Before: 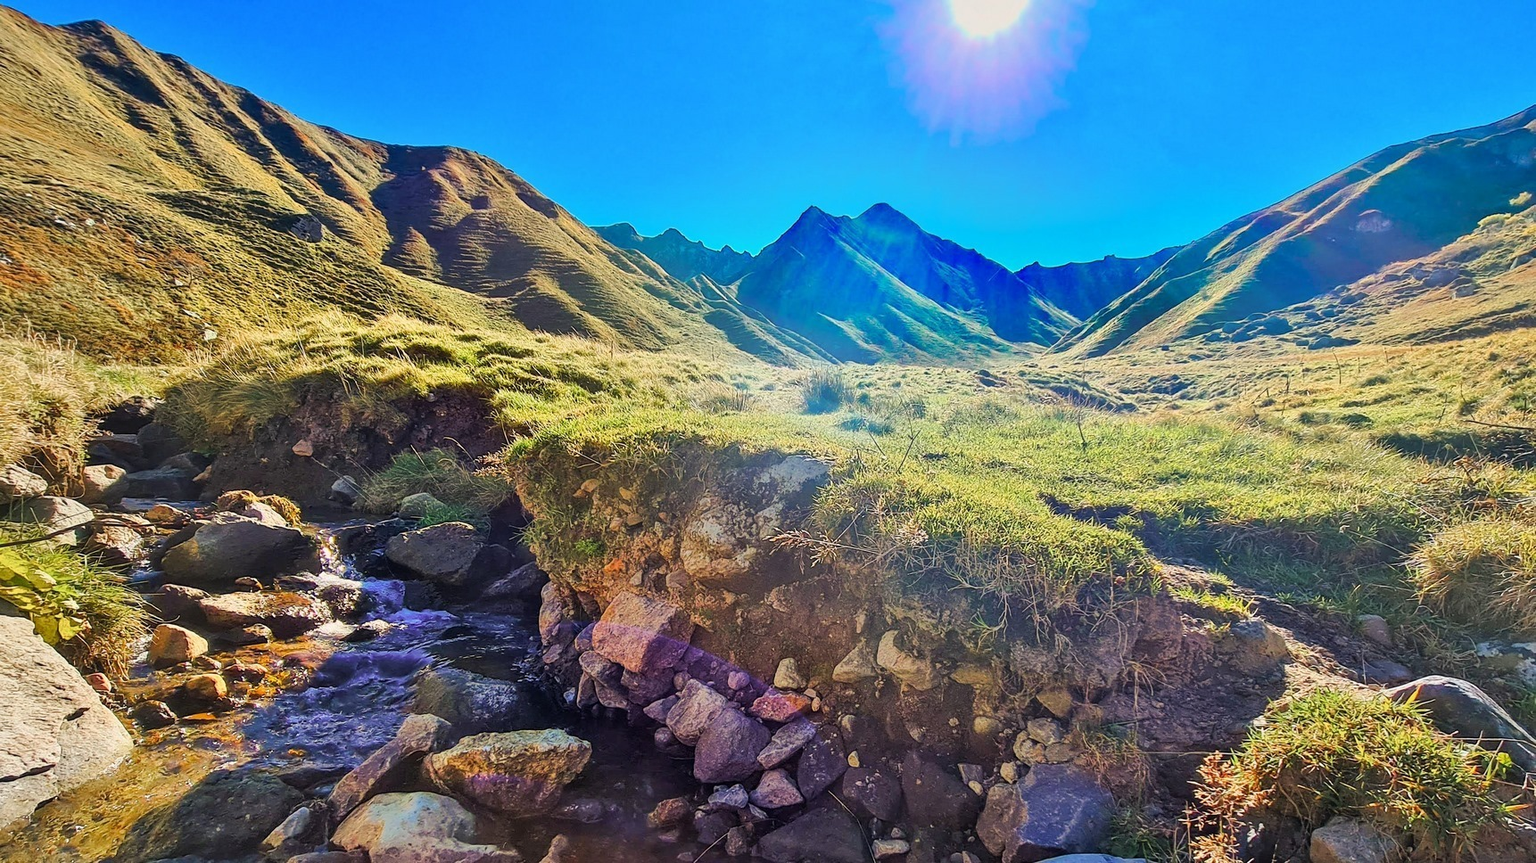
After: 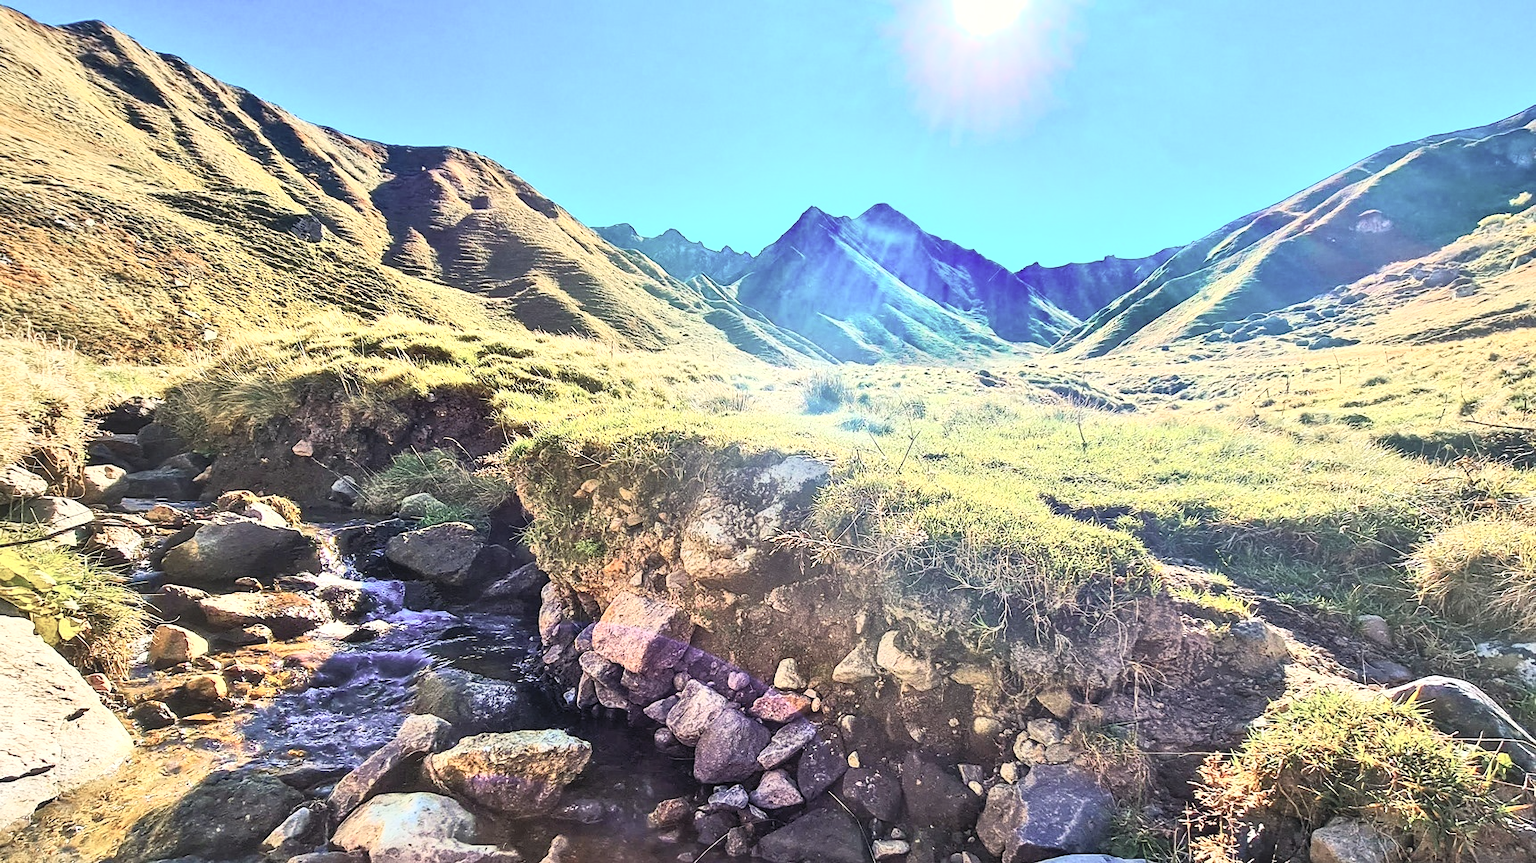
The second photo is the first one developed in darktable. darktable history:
contrast brightness saturation: contrast 0.421, brightness 0.561, saturation -0.204
local contrast: highlights 107%, shadows 102%, detail 120%, midtone range 0.2
